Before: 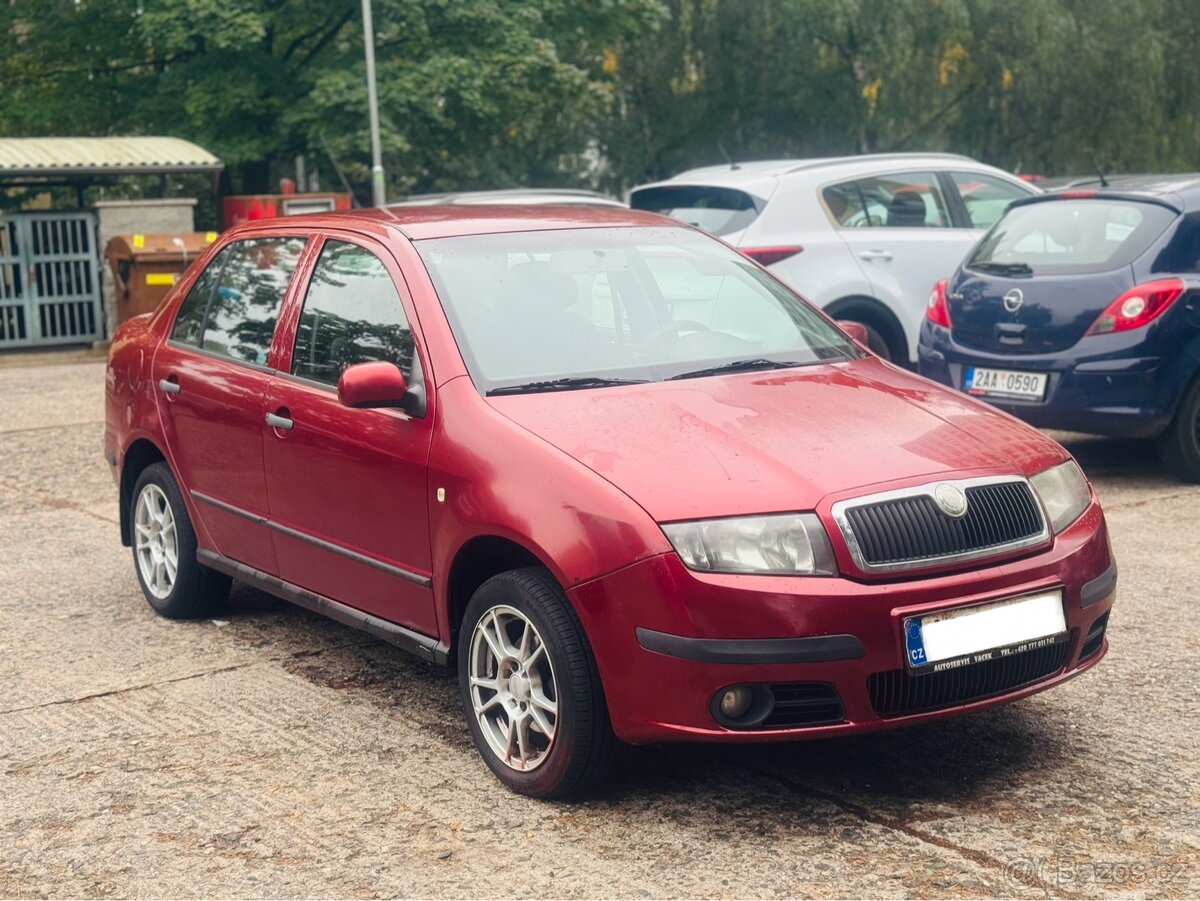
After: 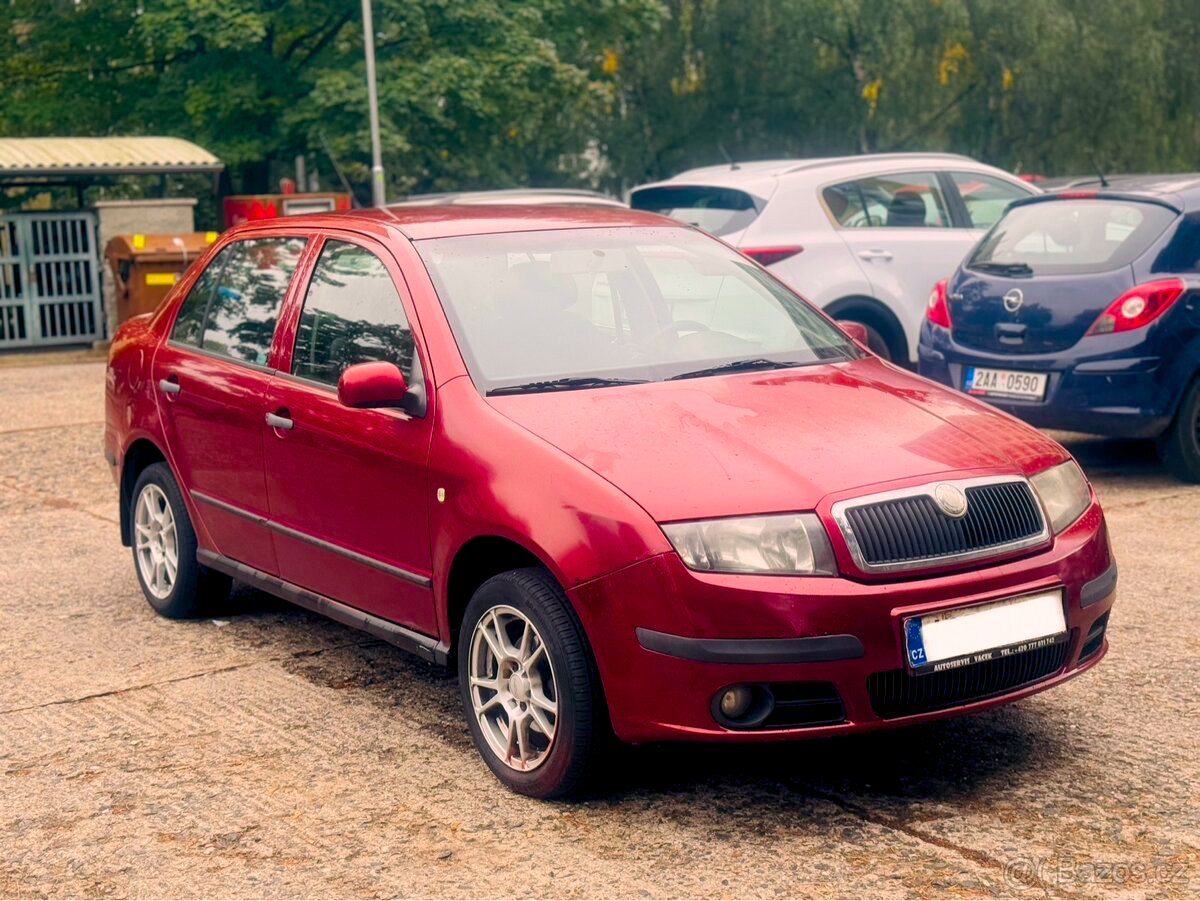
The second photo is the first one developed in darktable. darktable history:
color balance rgb: highlights gain › chroma 2.318%, highlights gain › hue 37.81°, global offset › luminance -0.903%, perceptual saturation grading › global saturation 30.205%, global vibrance 9.16%
